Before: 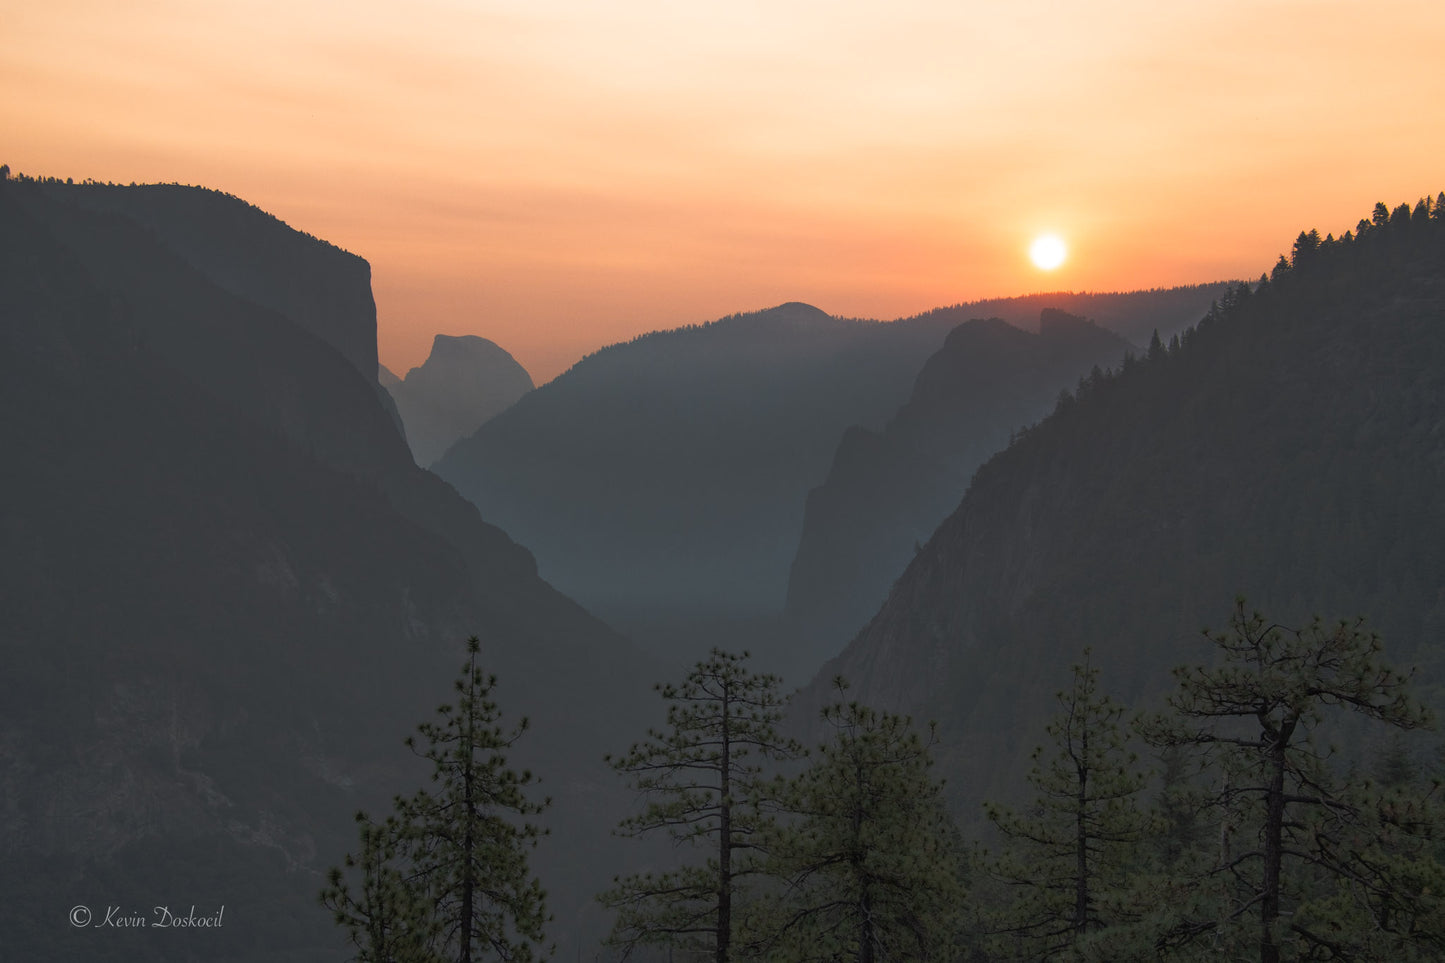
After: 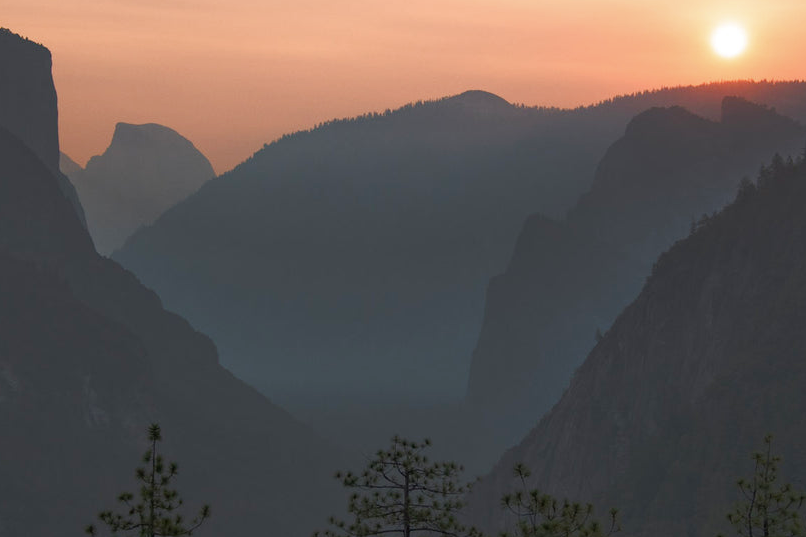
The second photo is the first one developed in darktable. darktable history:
crop and rotate: left 22.13%, top 22.054%, right 22.026%, bottom 22.102%
color balance rgb: perceptual saturation grading › global saturation 20%, perceptual saturation grading › highlights -50%, perceptual saturation grading › shadows 30%
